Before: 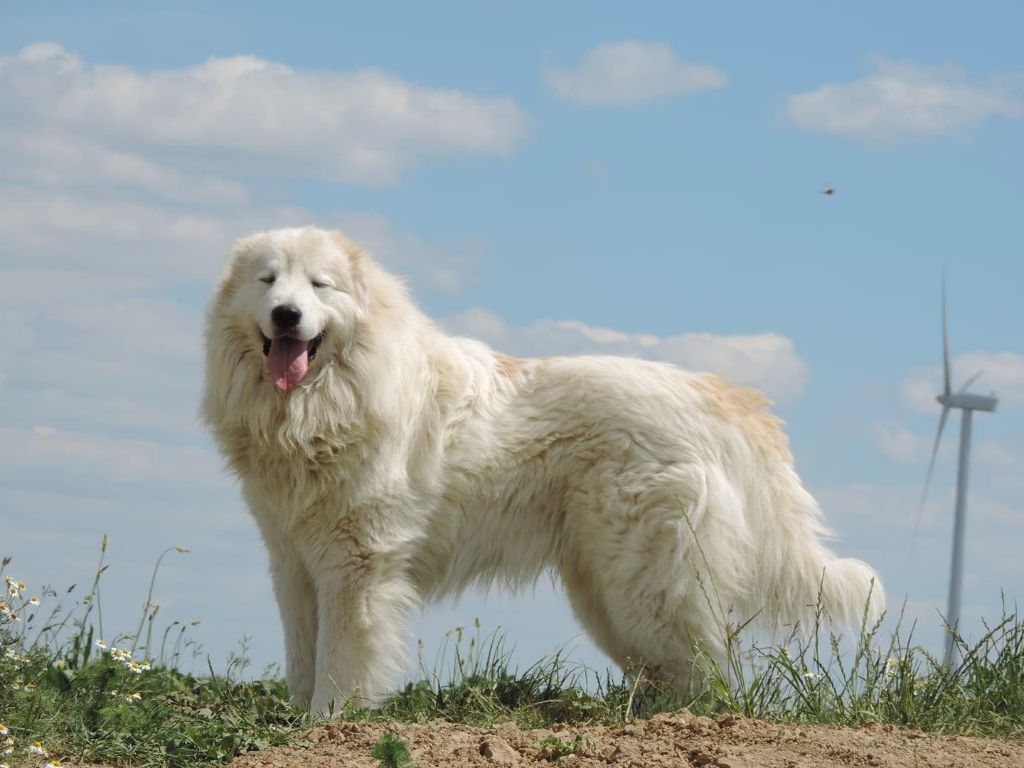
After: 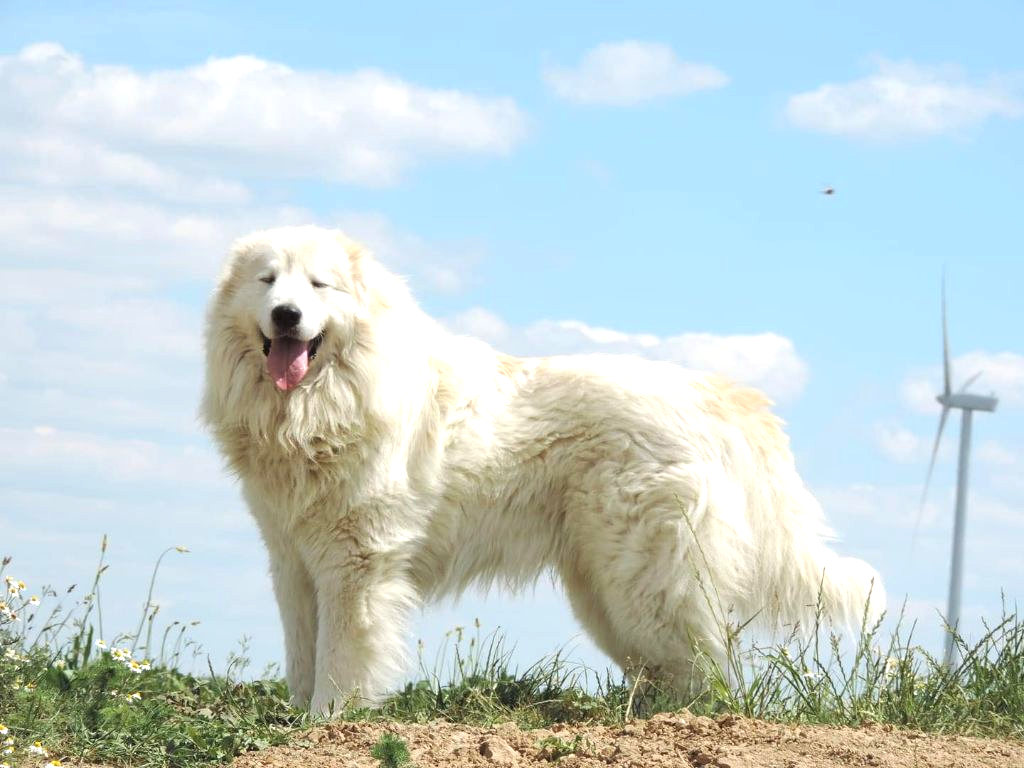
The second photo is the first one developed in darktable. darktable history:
exposure: black level correction 0, exposure 0.849 EV, compensate highlight preservation false
